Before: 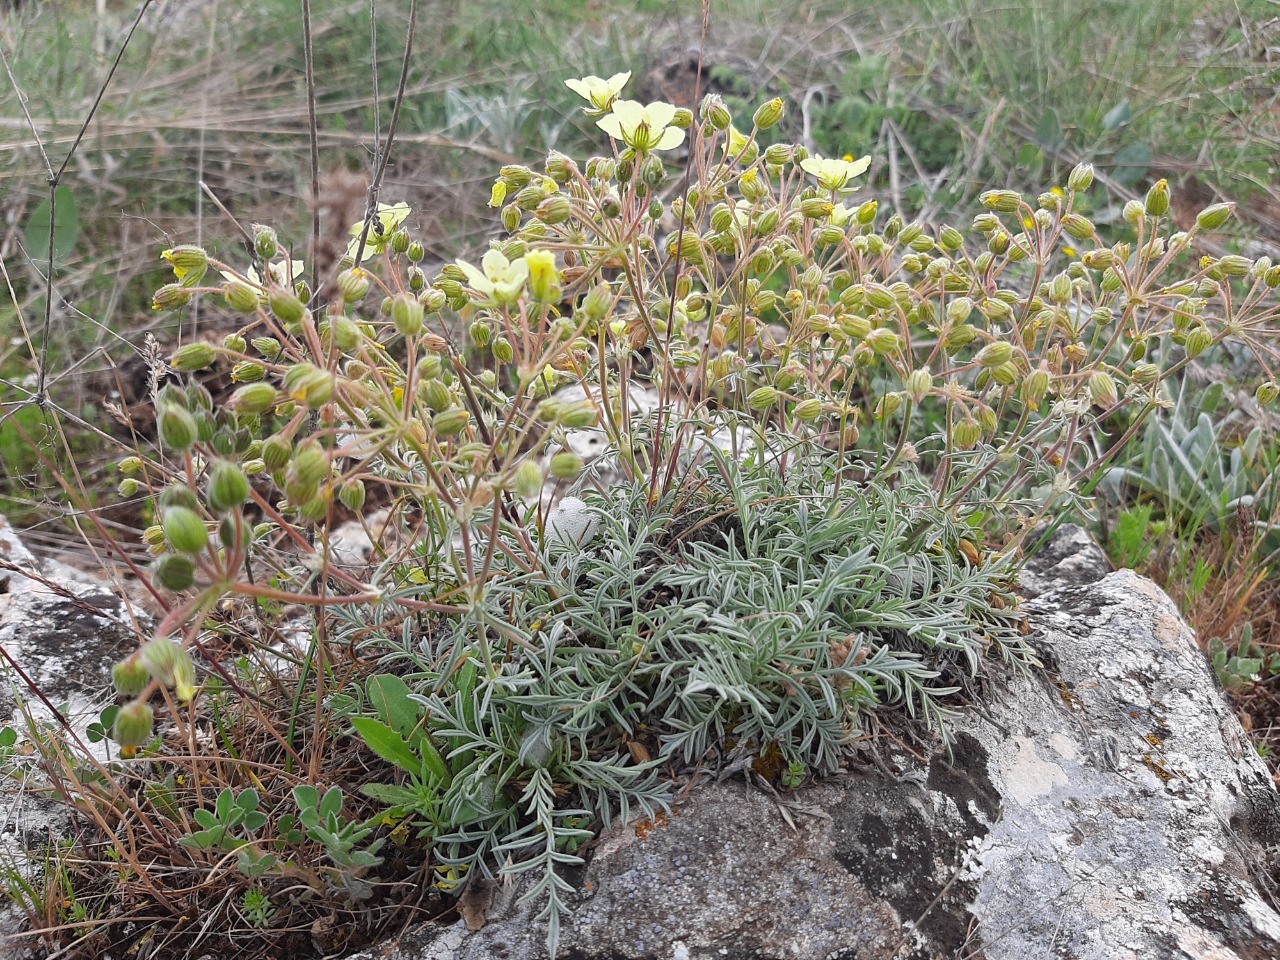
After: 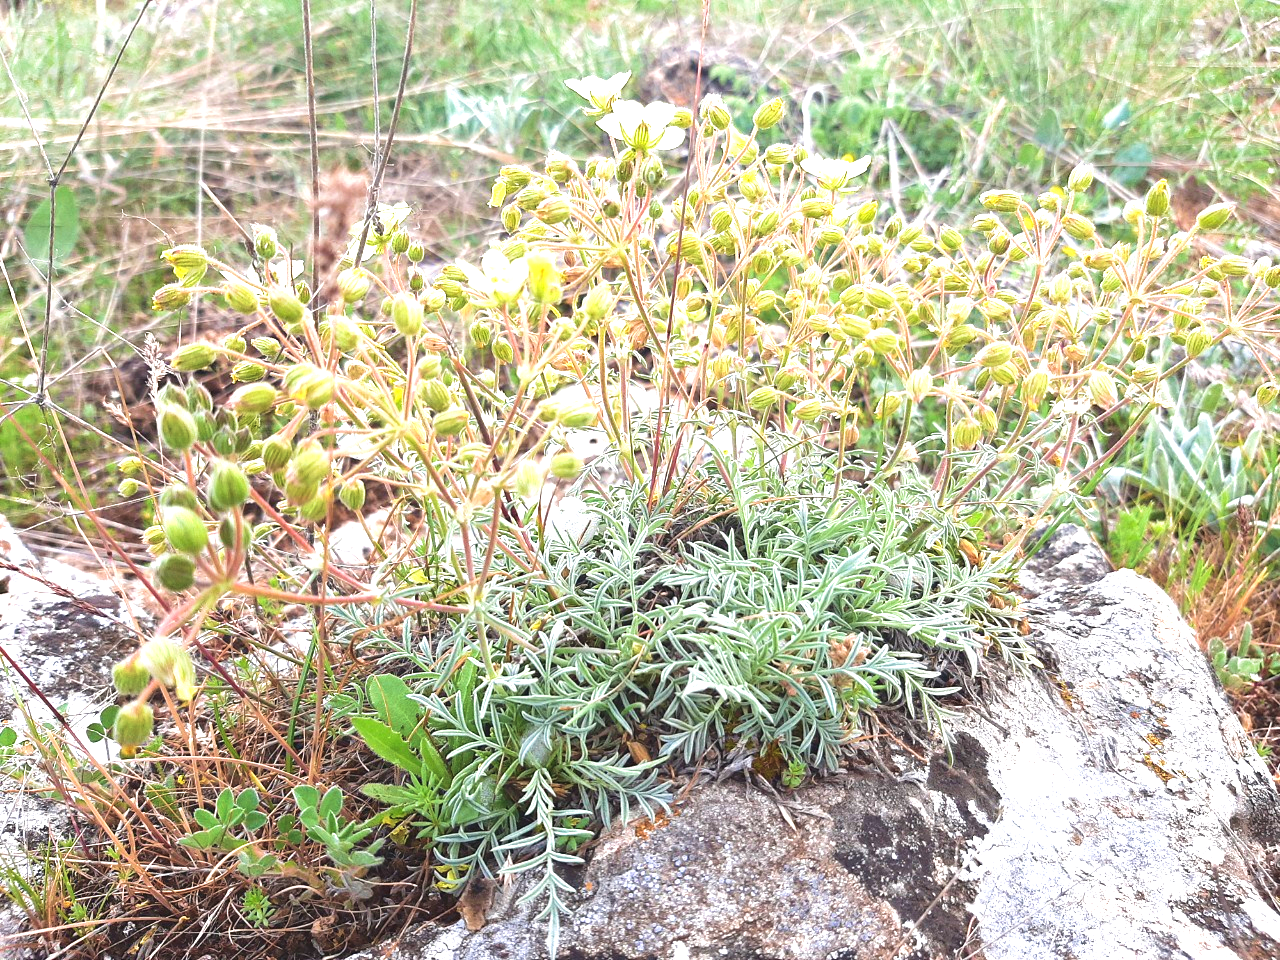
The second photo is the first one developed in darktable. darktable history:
velvia: strength 45%
exposure: black level correction -0.002, exposure 1.35 EV, compensate highlight preservation false
